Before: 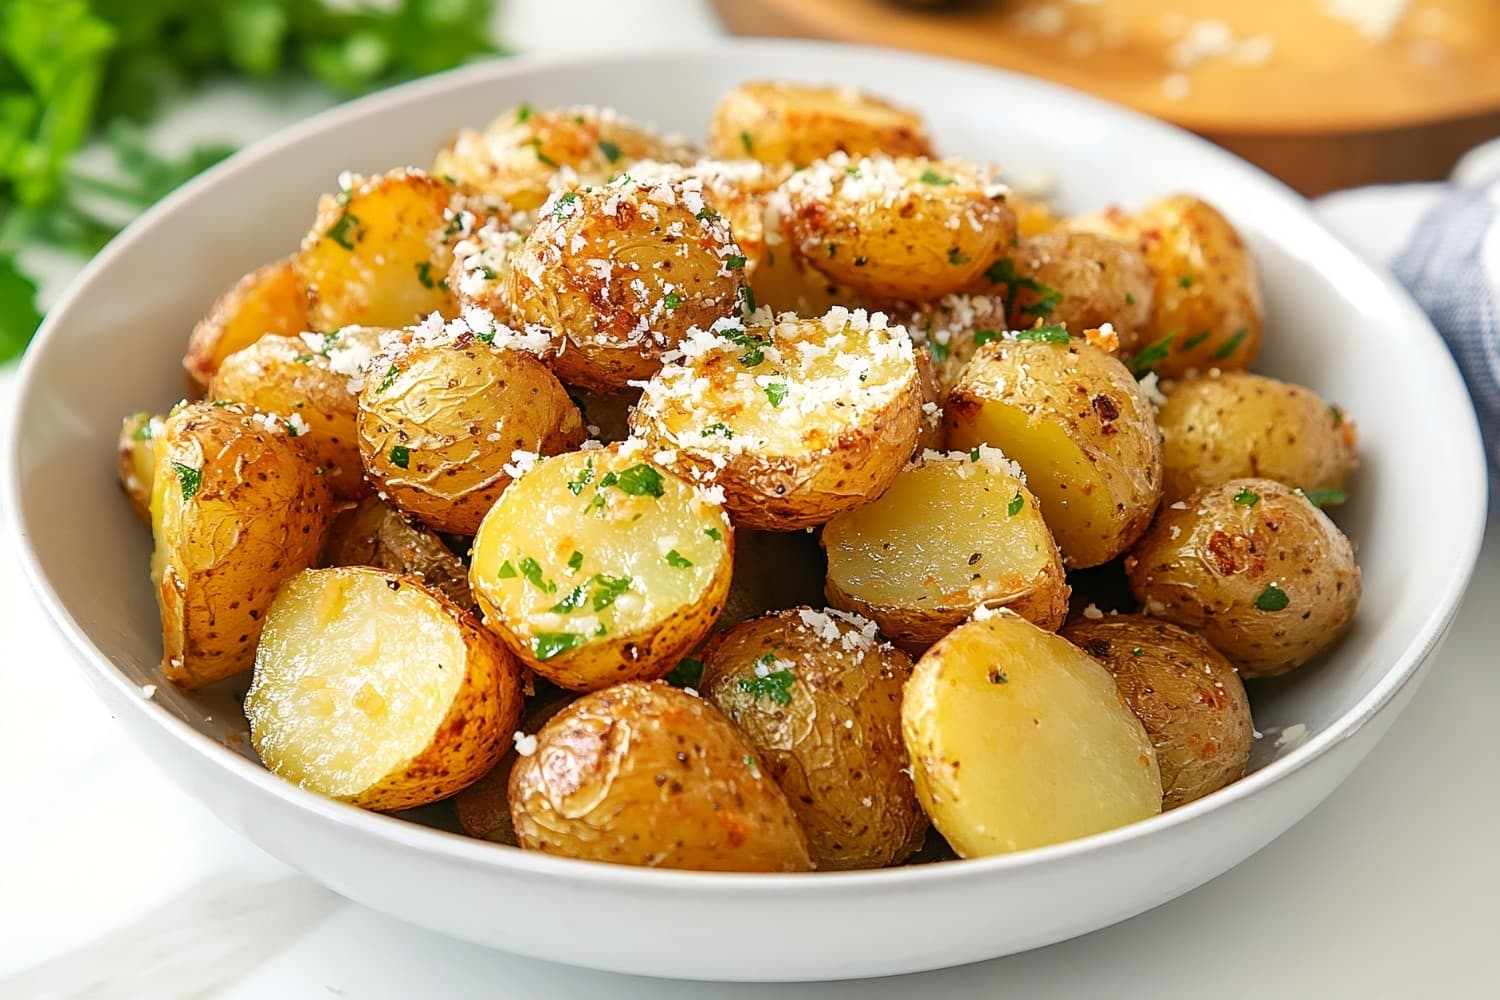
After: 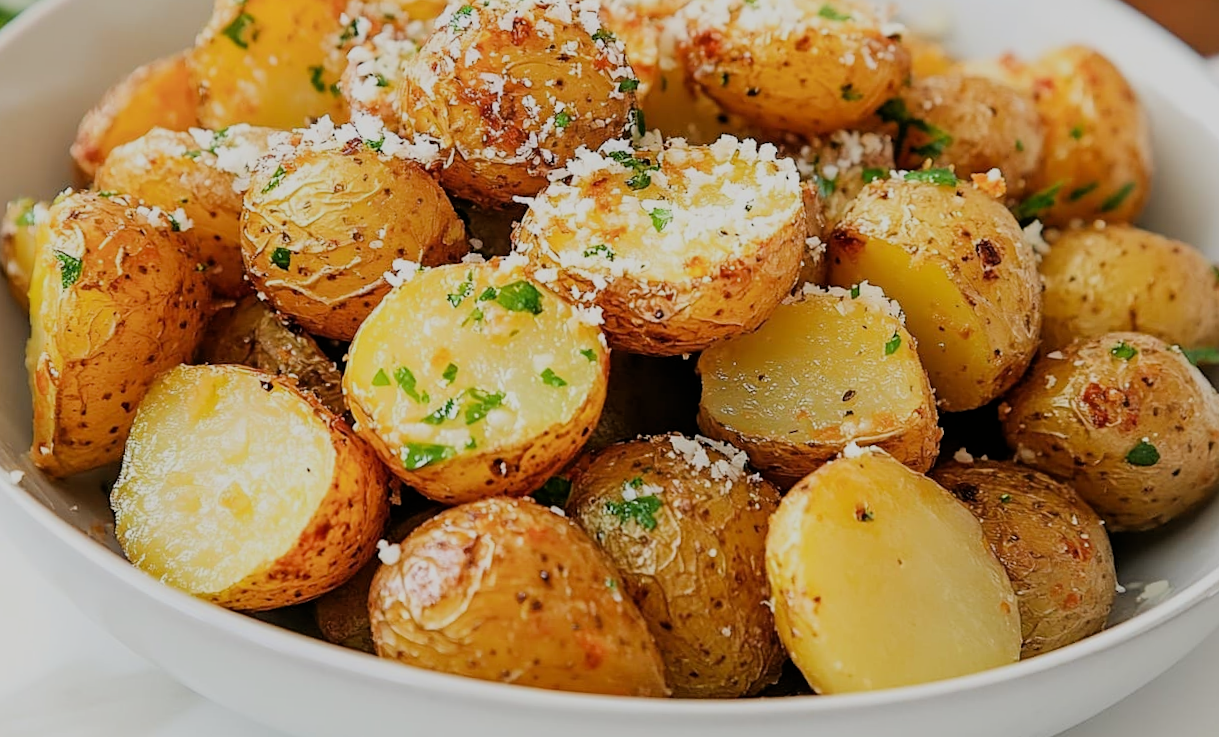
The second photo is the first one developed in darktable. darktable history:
filmic rgb: black relative exposure -7.08 EV, white relative exposure 5.36 EV, threshold 2.98 EV, hardness 3.03, enable highlight reconstruction true
crop and rotate: angle -3.54°, left 9.771%, top 20.43%, right 11.99%, bottom 11.988%
